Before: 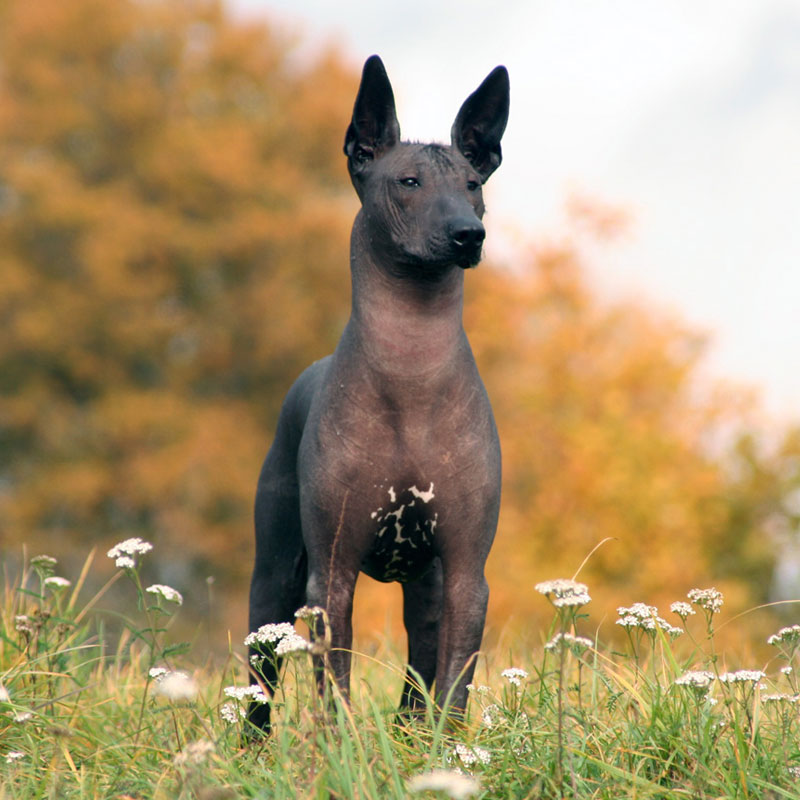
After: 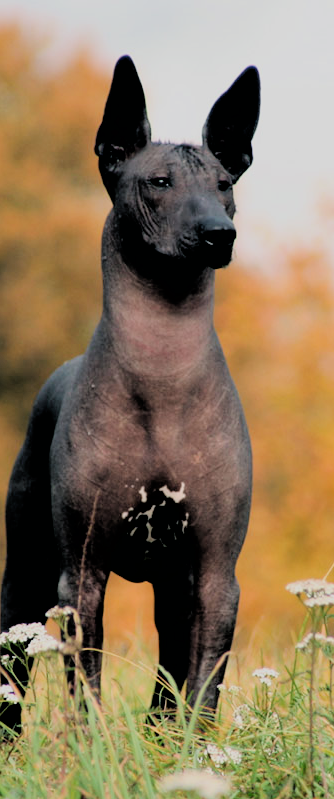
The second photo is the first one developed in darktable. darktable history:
crop: left 31.239%, right 26.97%
filmic rgb: black relative exposure -2.72 EV, white relative exposure 4.56 EV, hardness 1.76, contrast 1.255
